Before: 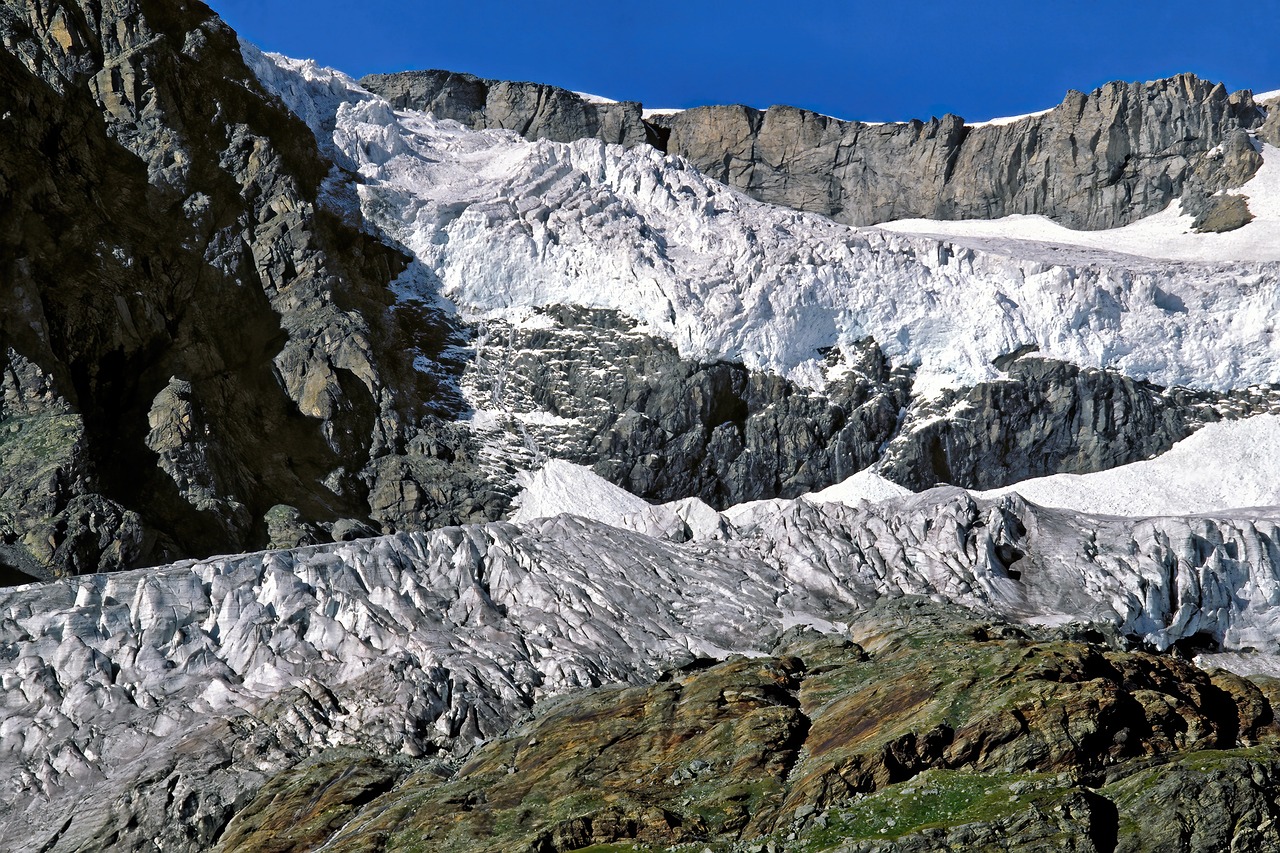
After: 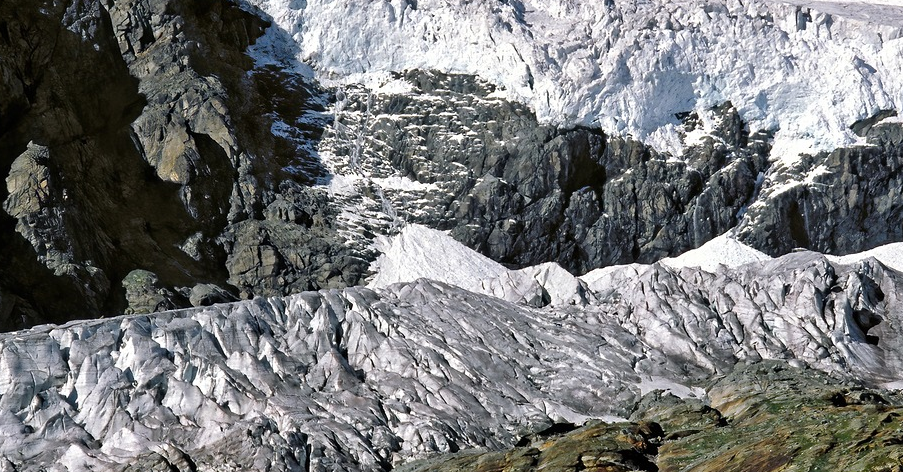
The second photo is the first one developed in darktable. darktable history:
crop: left 11.123%, top 27.61%, right 18.3%, bottom 17.034%
tone equalizer: on, module defaults
